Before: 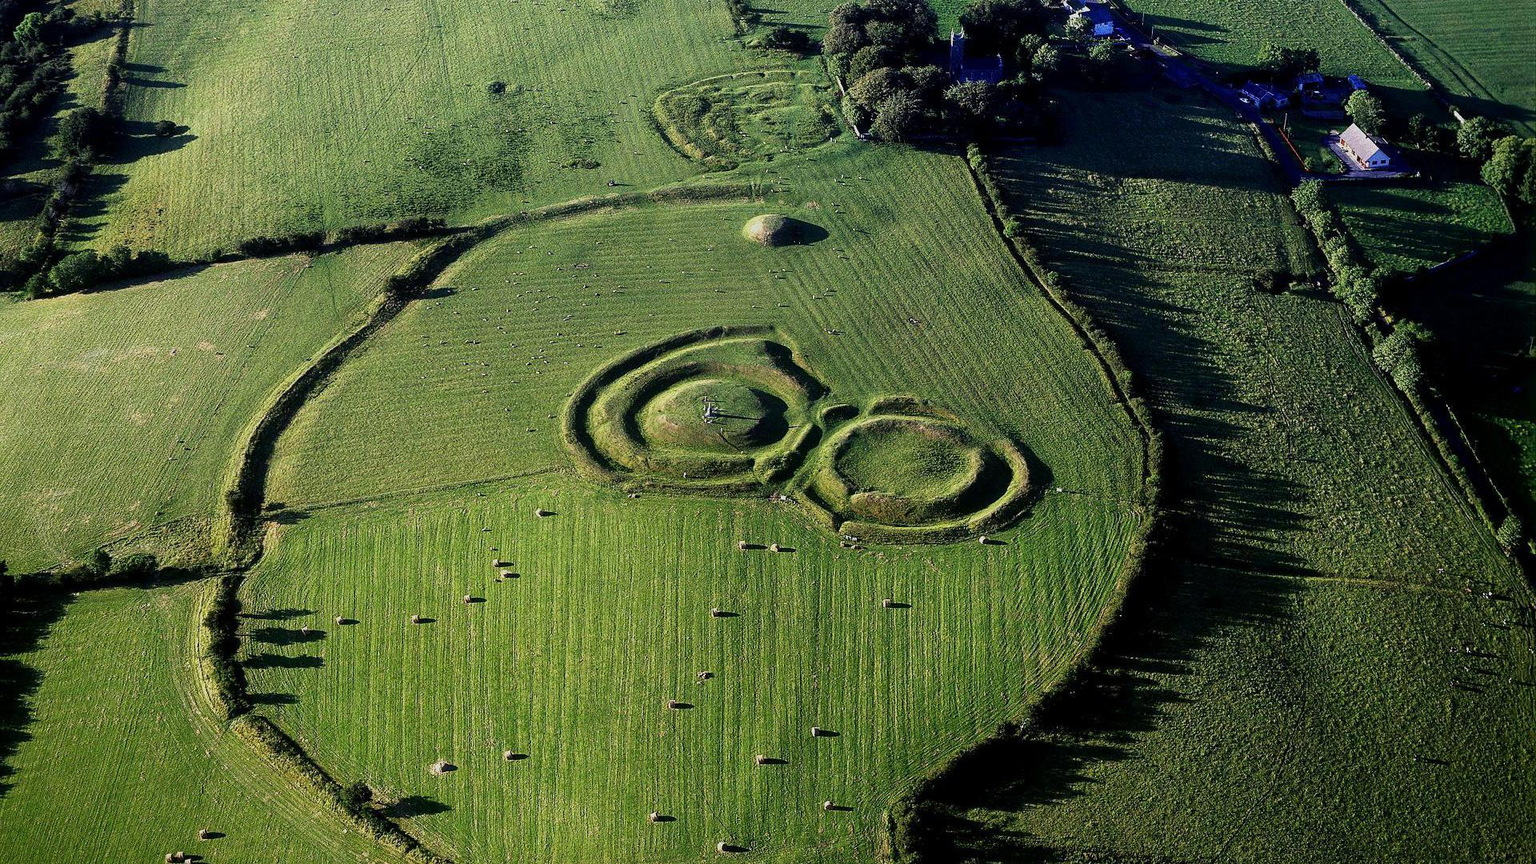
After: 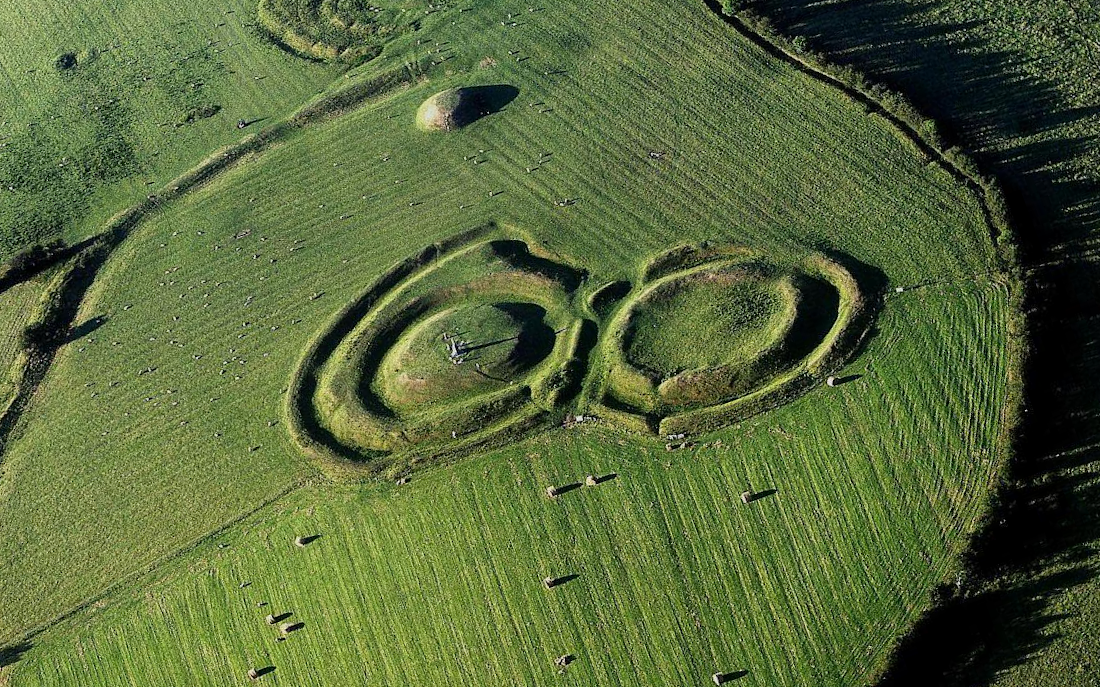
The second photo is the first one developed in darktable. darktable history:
crop and rotate: angle 20.27°, left 6.926%, right 3.96%, bottom 1.058%
